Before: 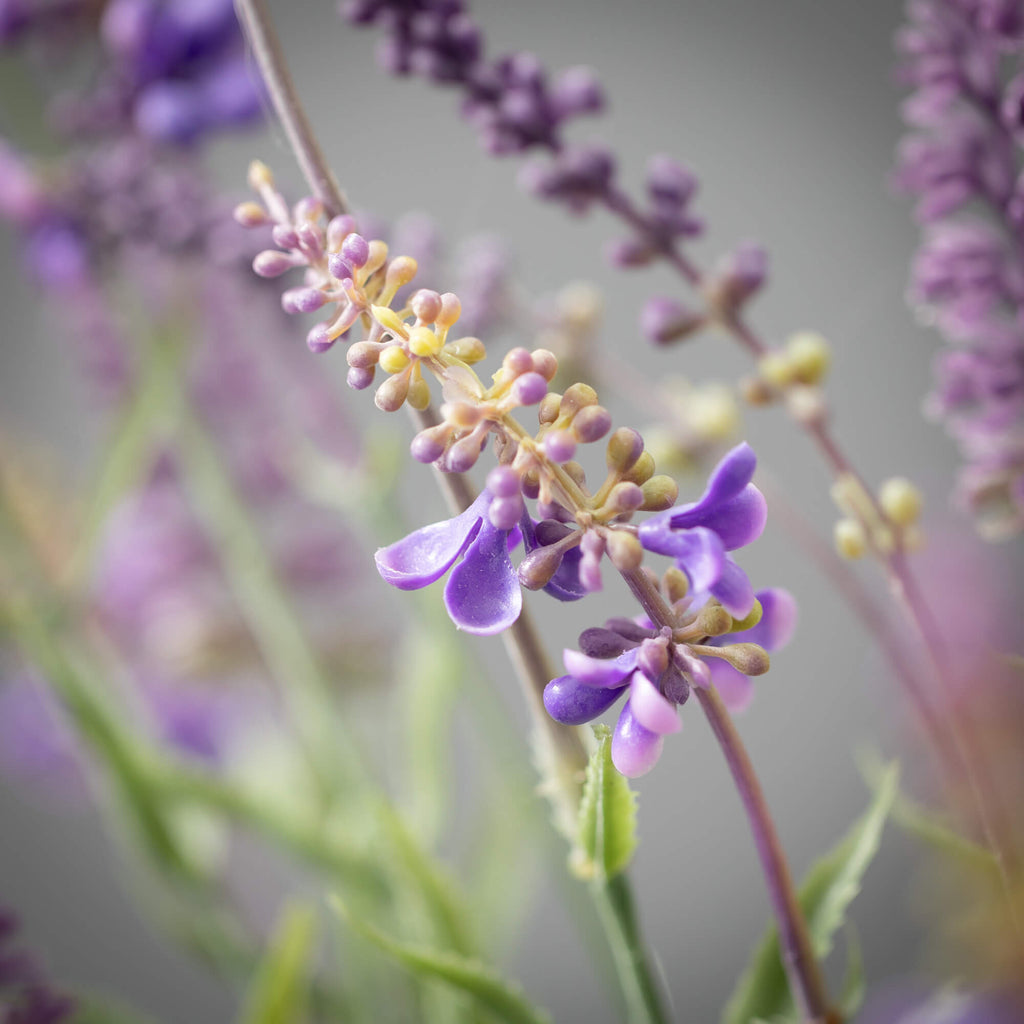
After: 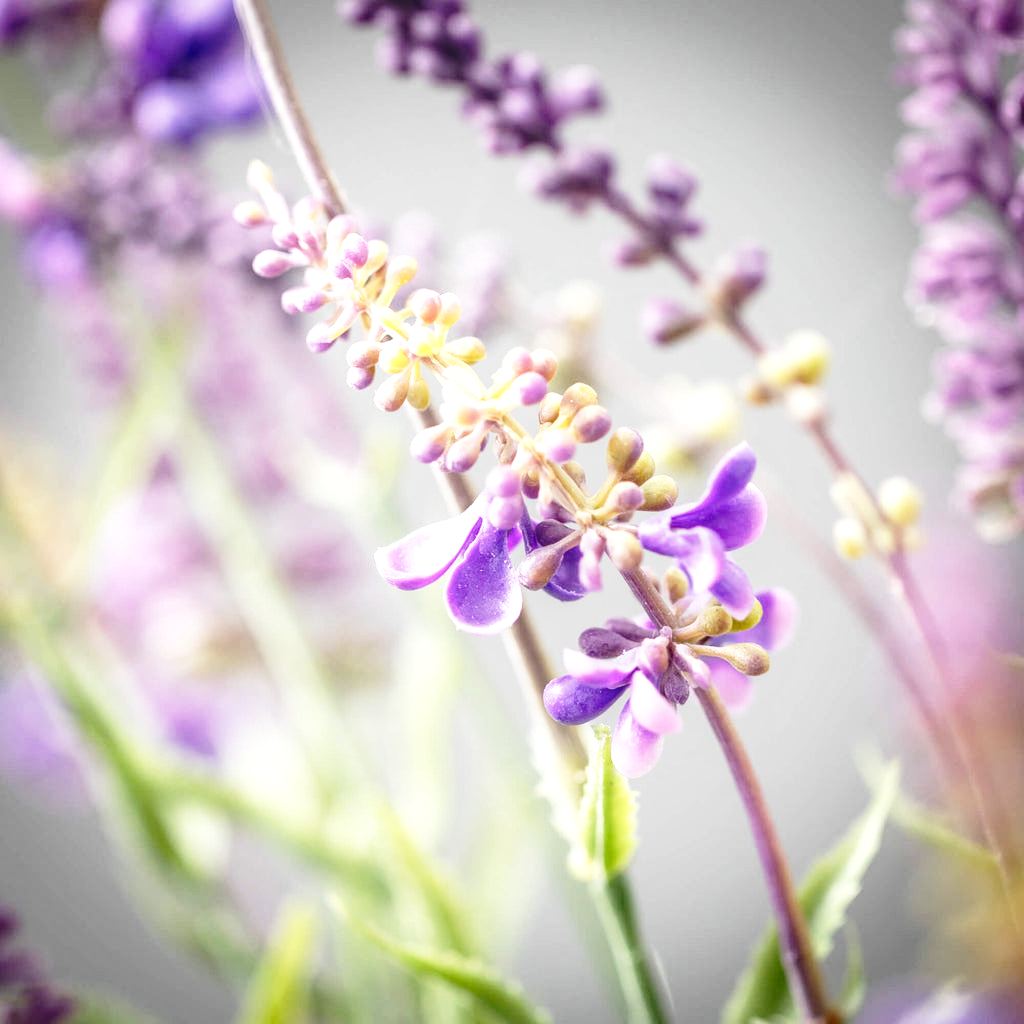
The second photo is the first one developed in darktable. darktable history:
local contrast: highlights 0%, shadows 0%, detail 133%
base curve: curves: ch0 [(0, 0) (0.026, 0.03) (0.109, 0.232) (0.351, 0.748) (0.669, 0.968) (1, 1)], preserve colors none
contrast brightness saturation: saturation -0.04
